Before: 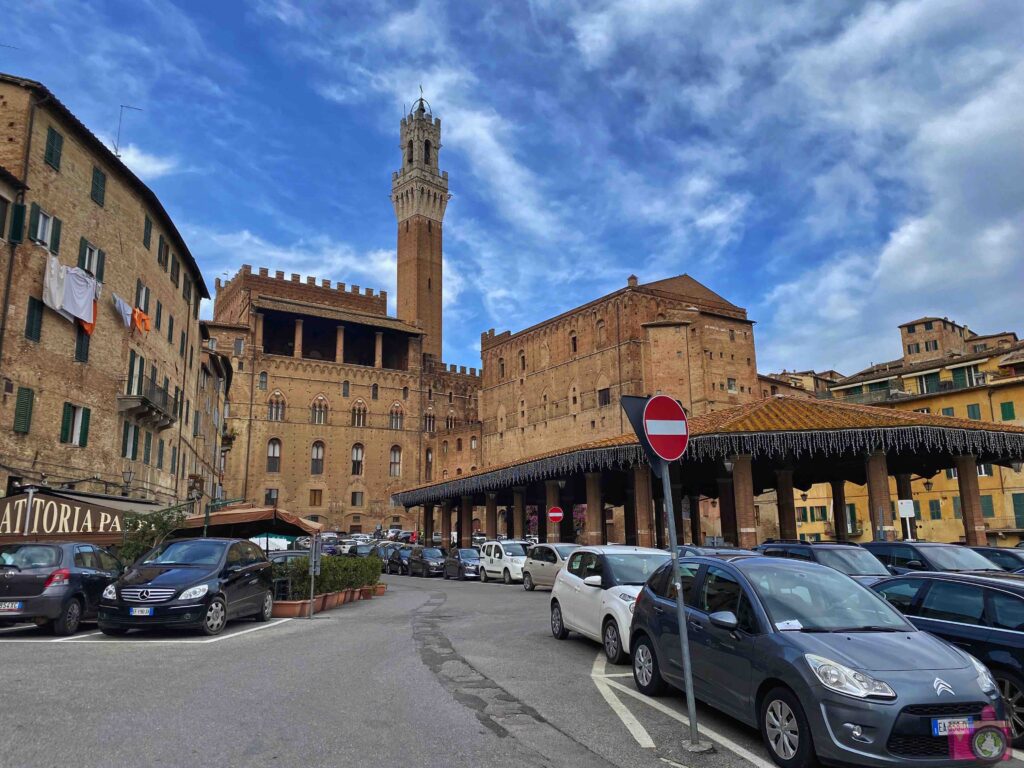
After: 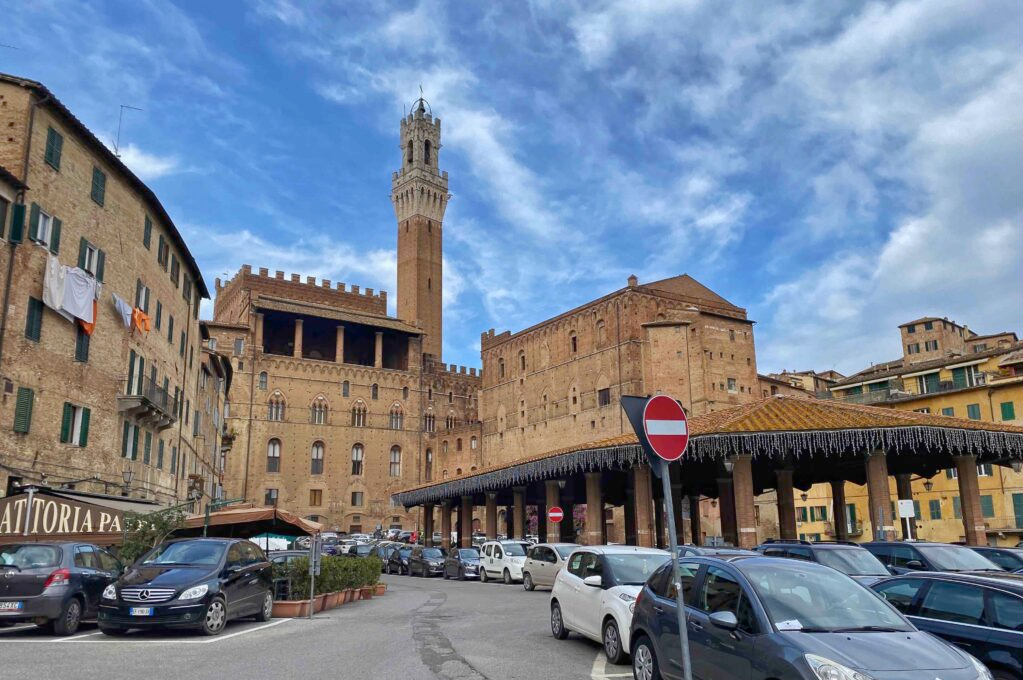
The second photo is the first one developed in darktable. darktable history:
crop and rotate: top 0%, bottom 11.433%
